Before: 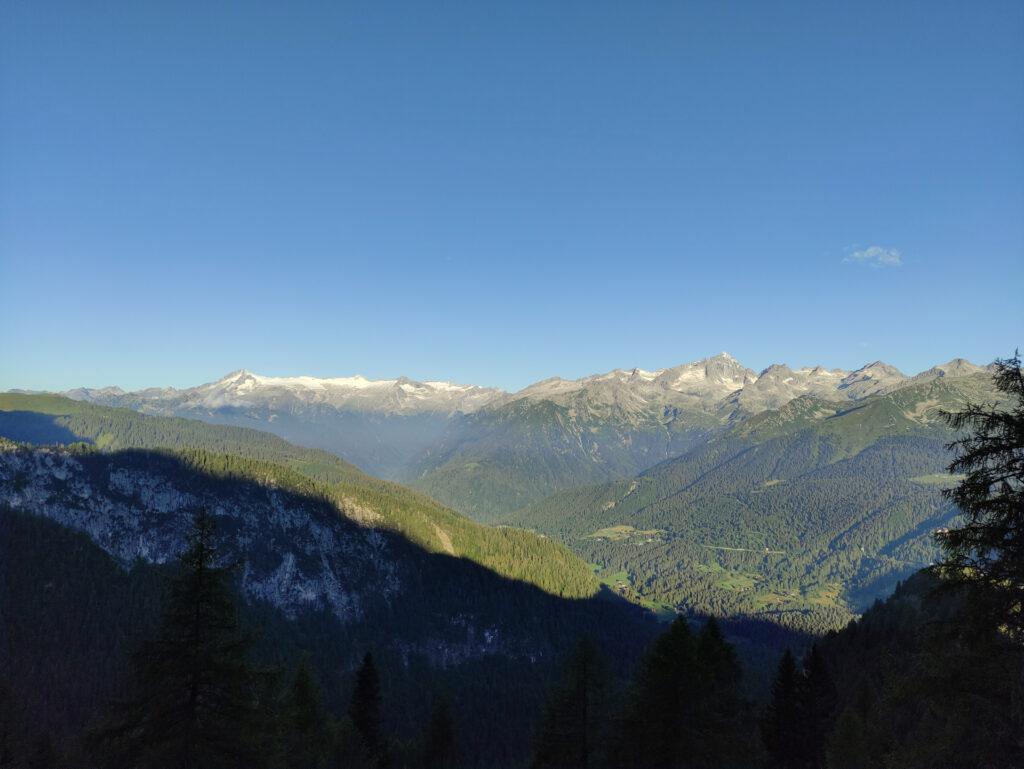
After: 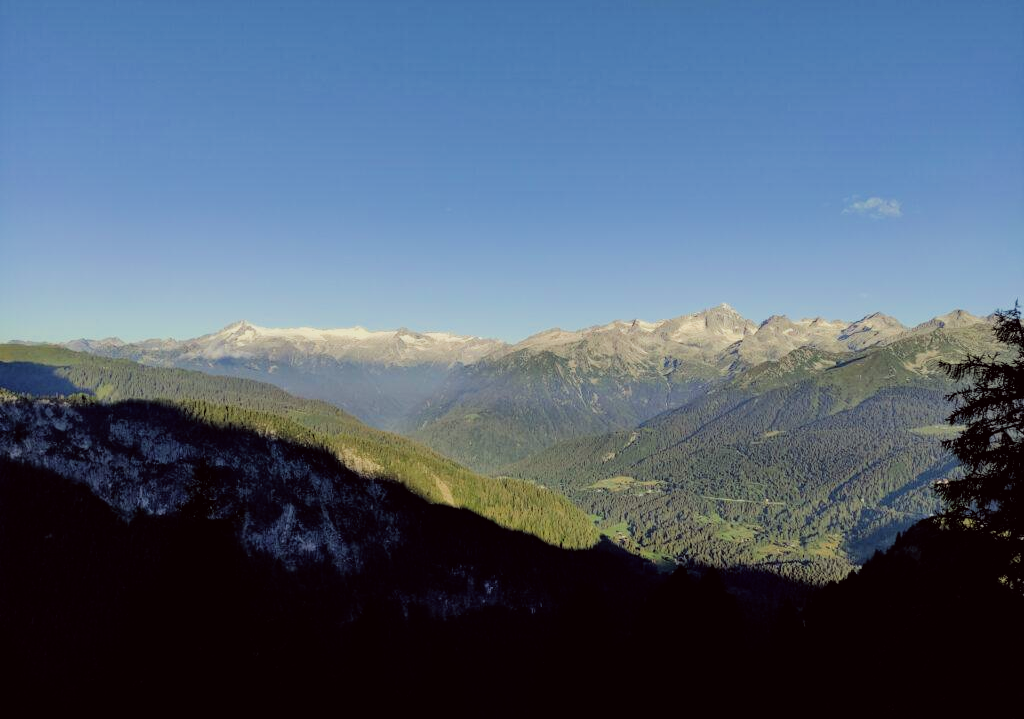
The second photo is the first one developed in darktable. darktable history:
crop and rotate: top 6.399%
haze removal: compatibility mode true, adaptive false
filmic rgb: black relative exposure -5.12 EV, white relative exposure 3.96 EV, hardness 2.88, contrast 1.2, iterations of high-quality reconstruction 10
color correction: highlights a* -0.934, highlights b* 4.53, shadows a* 3.66
